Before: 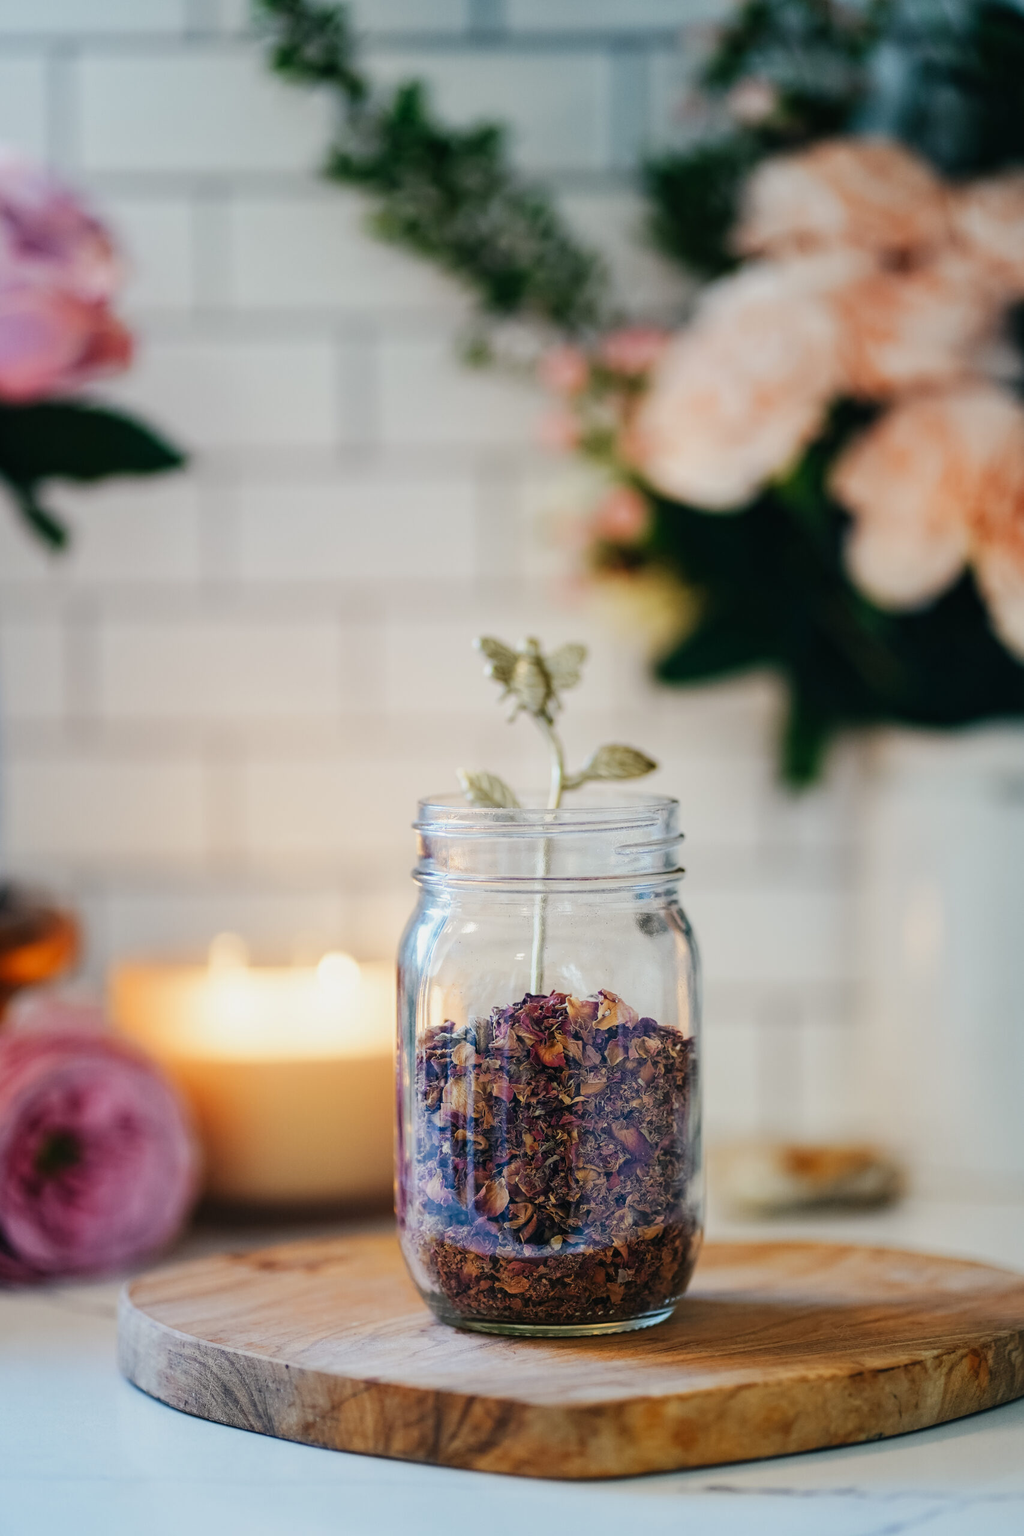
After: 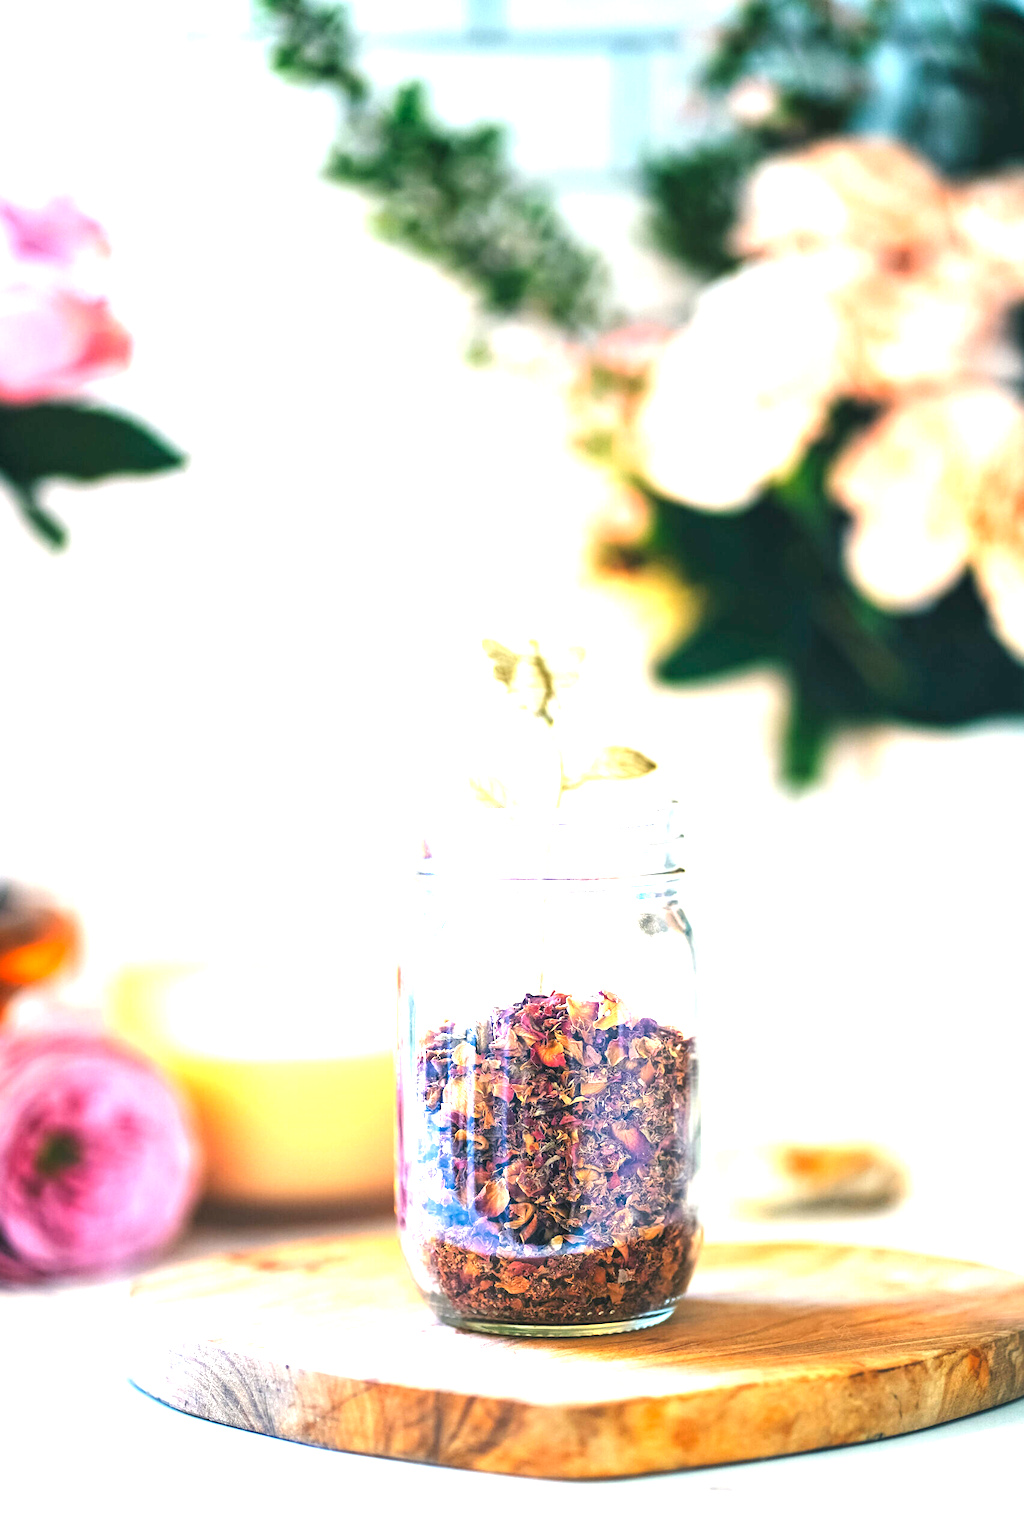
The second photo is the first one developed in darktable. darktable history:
contrast brightness saturation: contrast 0.026, brightness 0.062, saturation 0.123
exposure: exposure 2.026 EV, compensate exposure bias true, compensate highlight preservation false
